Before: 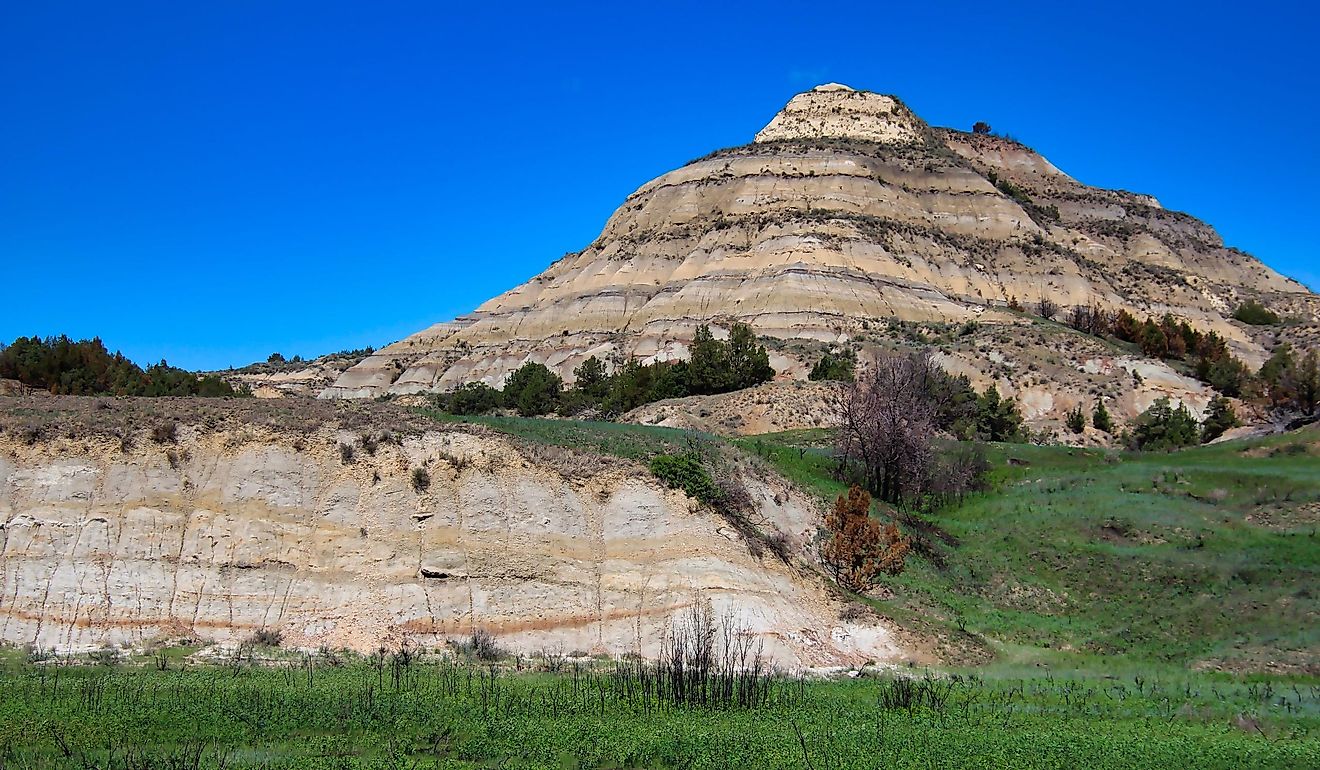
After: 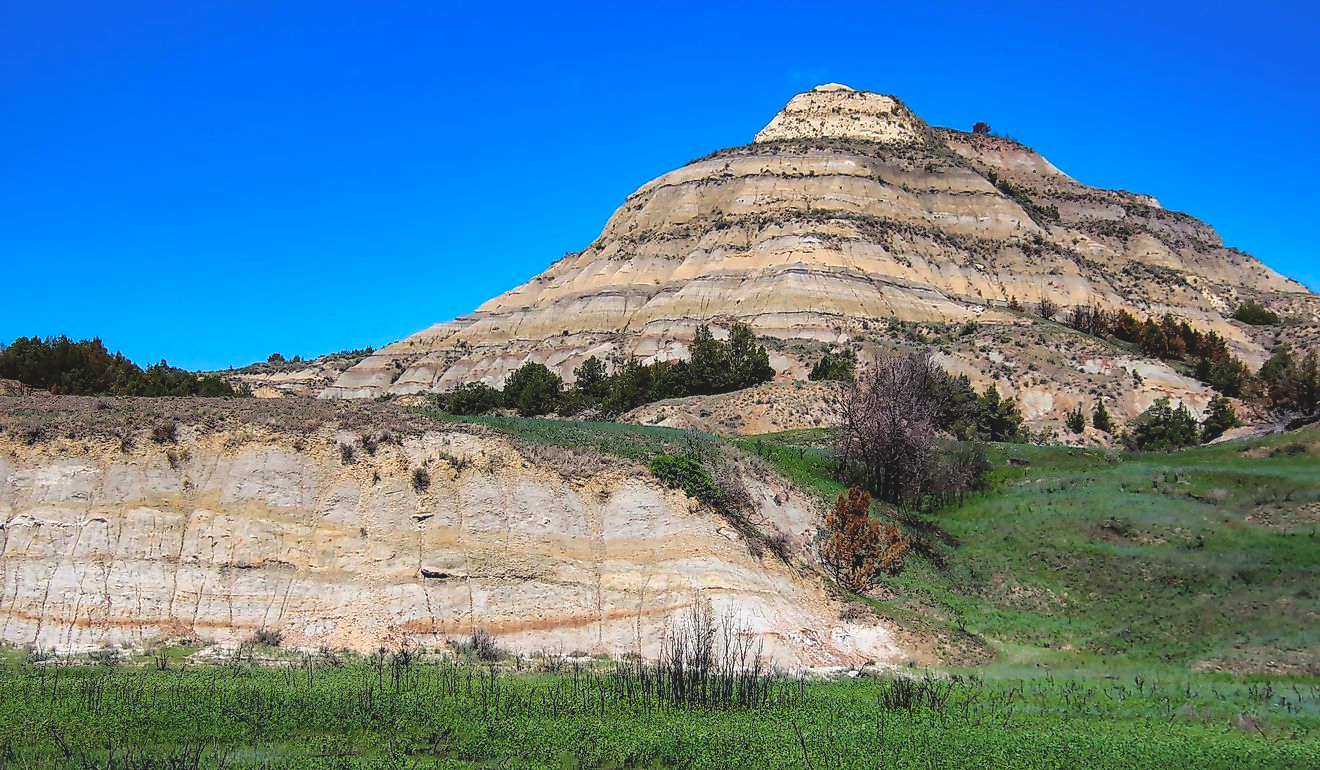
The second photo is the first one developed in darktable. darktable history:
exposure: exposure -0.488 EV, compensate highlight preservation false
contrast brightness saturation: contrast -0.273
tone equalizer: -8 EV -1.11 EV, -7 EV -1.04 EV, -6 EV -0.884 EV, -5 EV -0.609 EV, -3 EV 0.572 EV, -2 EV 0.891 EV, -1 EV 0.997 EV, +0 EV 1.07 EV
local contrast: highlights 82%, shadows 80%
